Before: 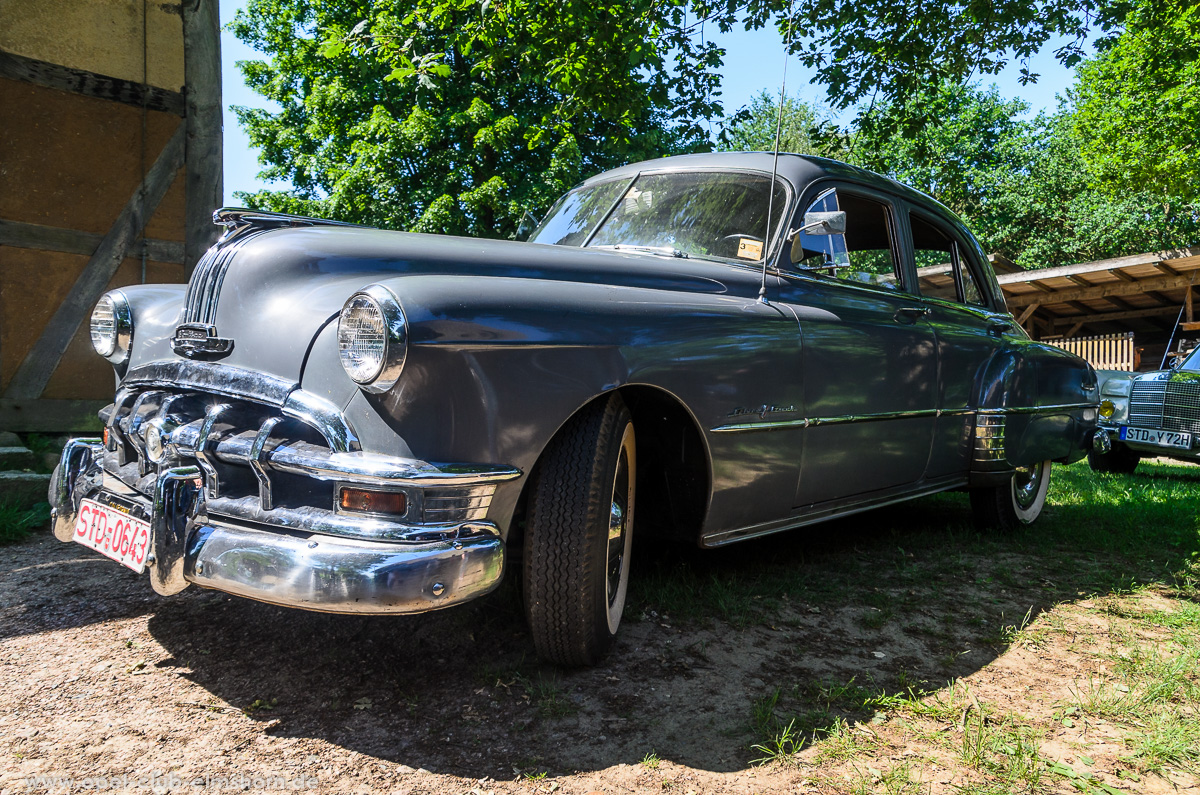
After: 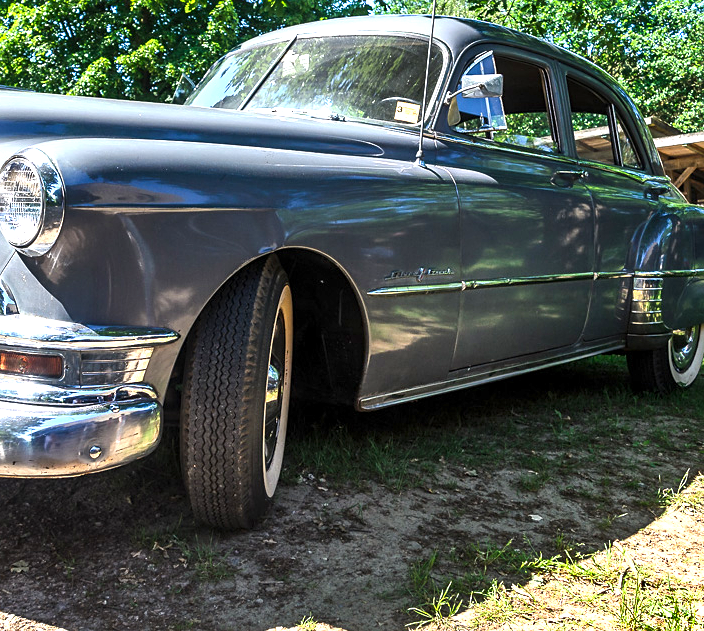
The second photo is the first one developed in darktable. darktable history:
sharpen: amount 0.207
exposure: exposure 0.941 EV, compensate highlight preservation false
shadows and highlights: highlights color adjustment 78.13%, low approximation 0.01, soften with gaussian
crop and rotate: left 28.652%, top 17.247%, right 12.67%, bottom 3.371%
